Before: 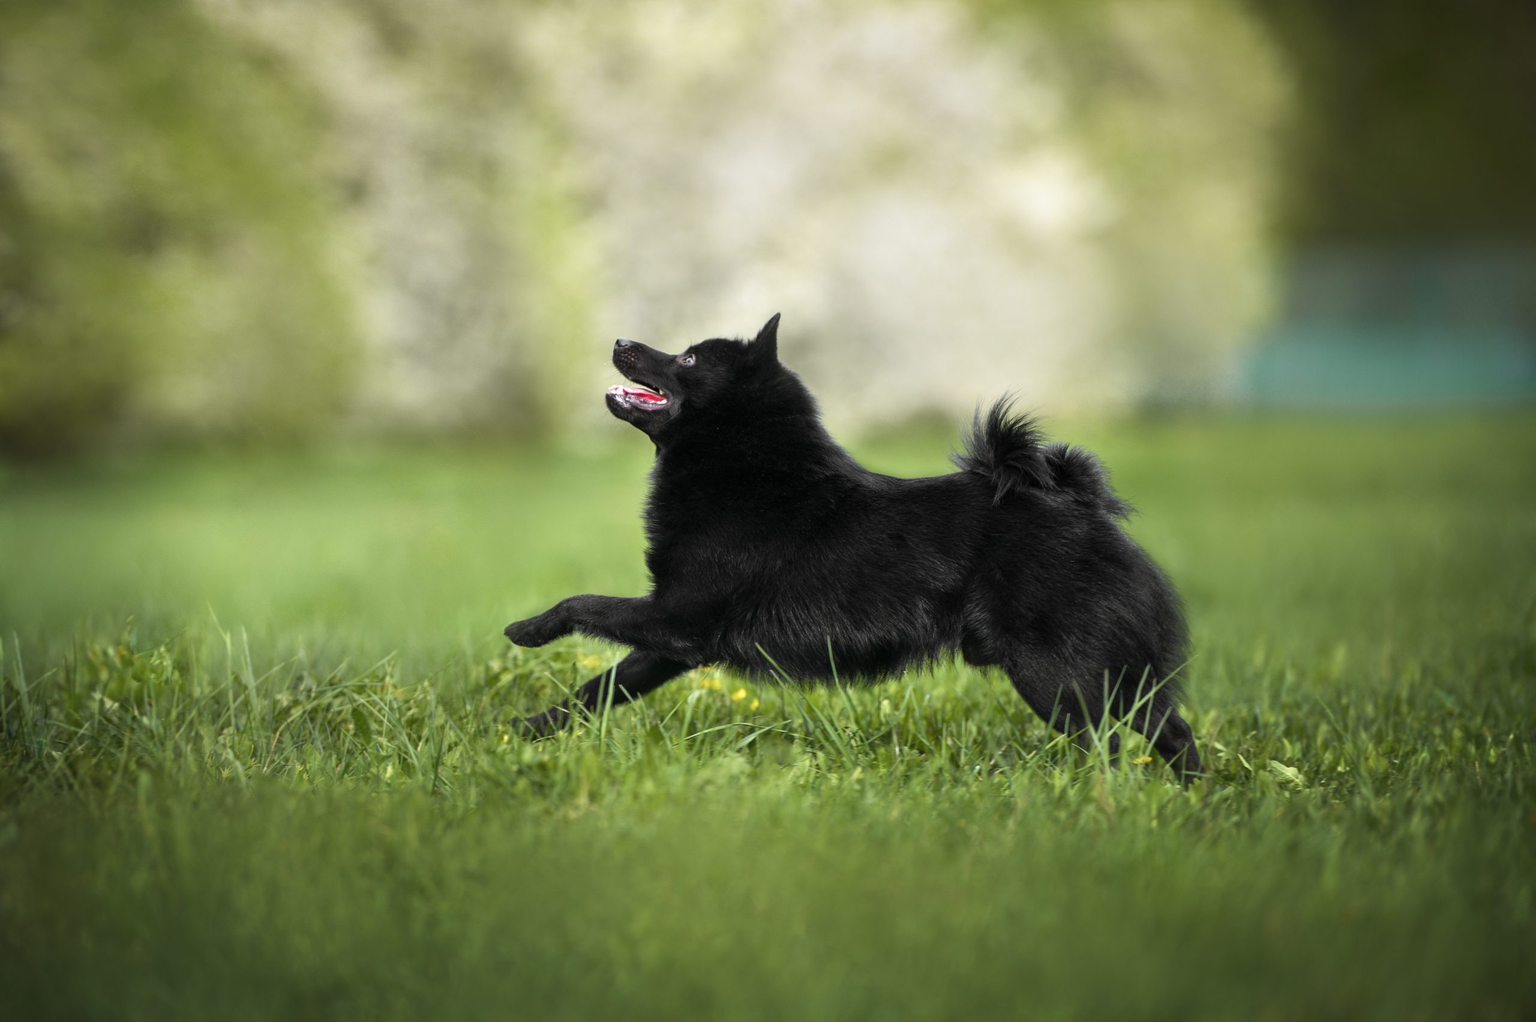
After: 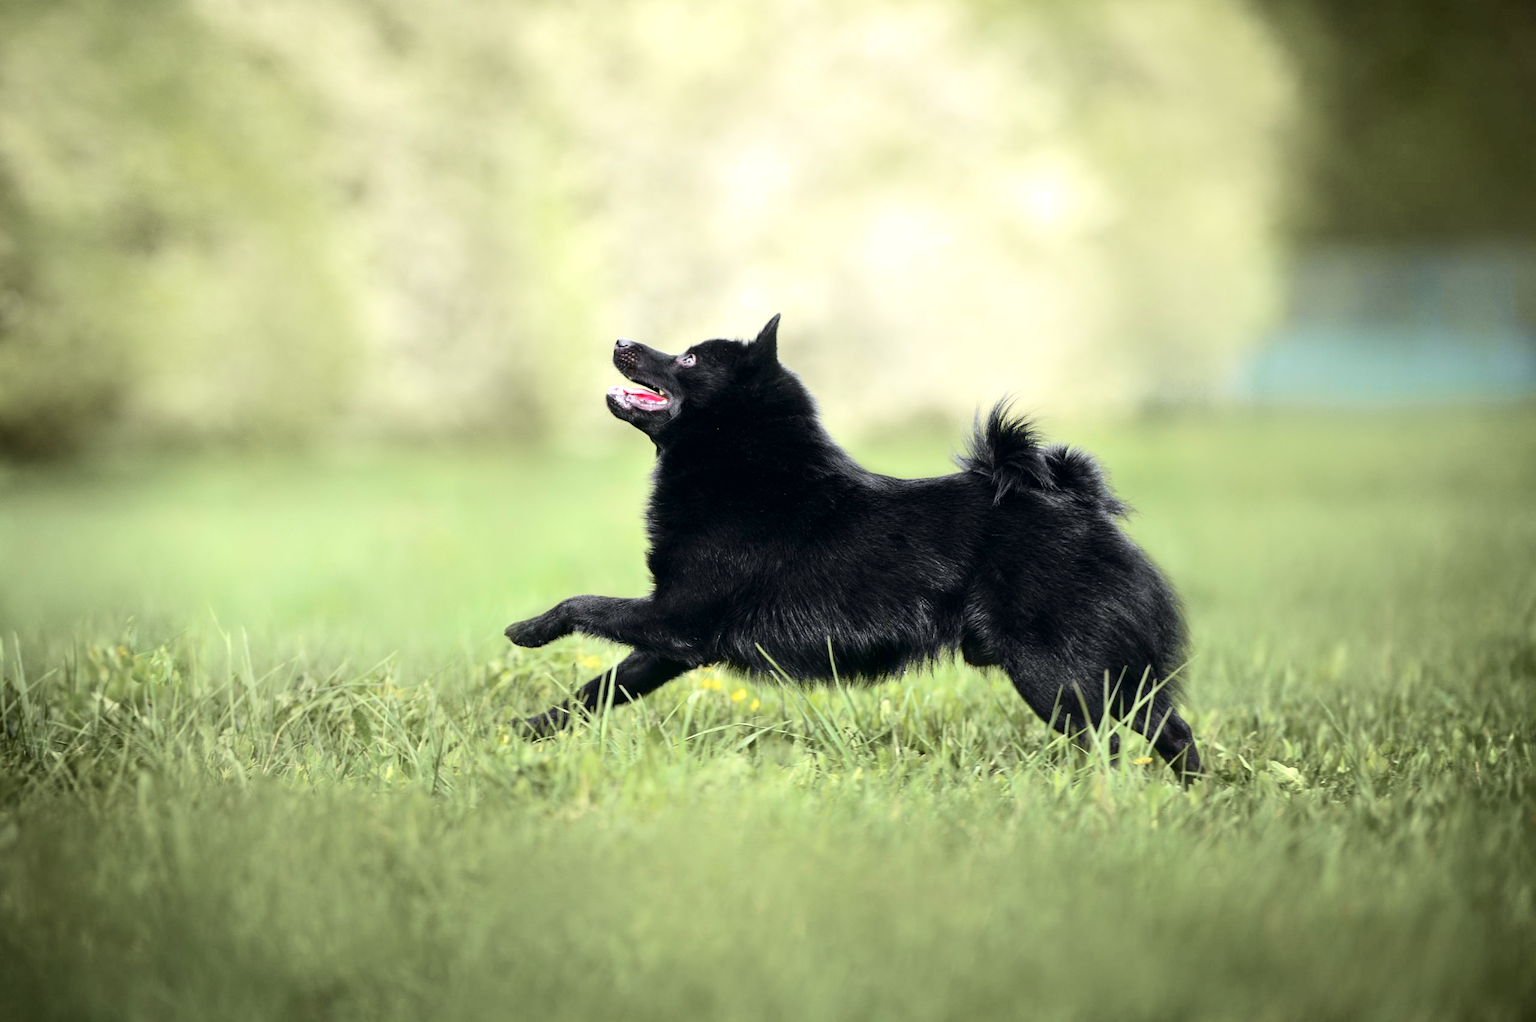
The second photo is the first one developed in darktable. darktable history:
exposure: black level correction 0, exposure 0.9 EV, compensate highlight preservation false
tone curve: curves: ch0 [(0, 0) (0.049, 0.01) (0.154, 0.081) (0.491, 0.56) (0.739, 0.794) (0.992, 0.937)]; ch1 [(0, 0) (0.172, 0.123) (0.317, 0.272) (0.401, 0.422) (0.499, 0.497) (0.531, 0.54) (0.615, 0.603) (0.741, 0.783) (1, 1)]; ch2 [(0, 0) (0.411, 0.424) (0.462, 0.464) (0.502, 0.489) (0.544, 0.551) (0.686, 0.638) (1, 1)], color space Lab, independent channels, preserve colors none
